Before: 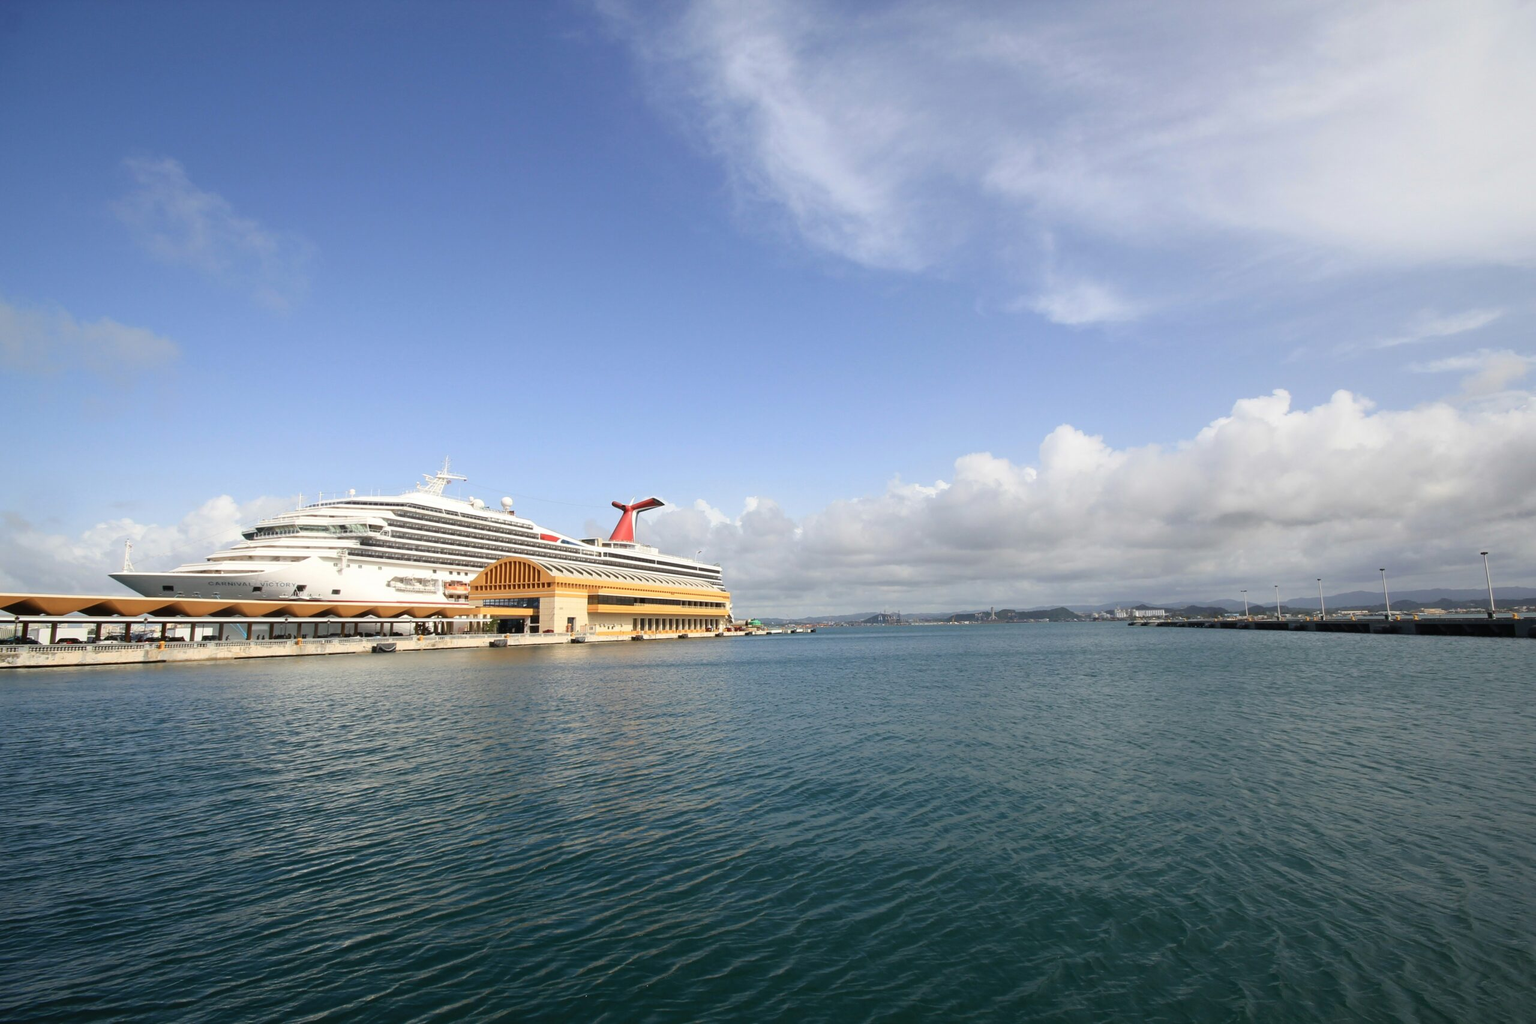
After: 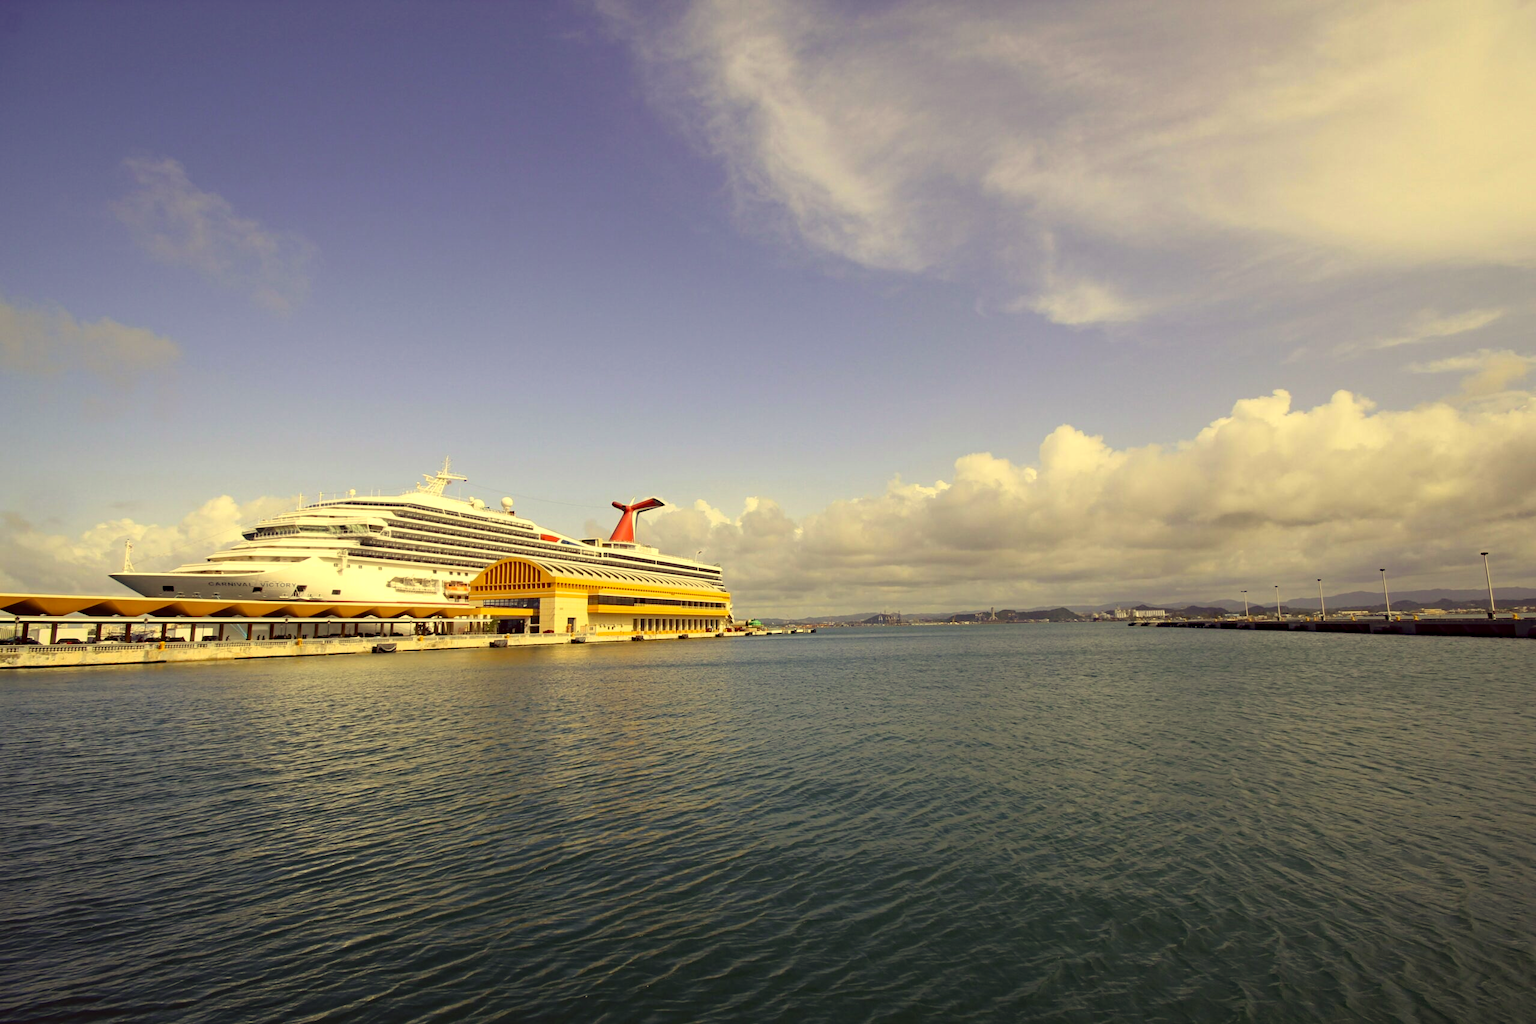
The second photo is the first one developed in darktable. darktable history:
haze removal: strength 0.29, distance 0.25, compatibility mode true, adaptive false
color correction: highlights a* -0.482, highlights b* 40, shadows a* 9.8, shadows b* -0.161
